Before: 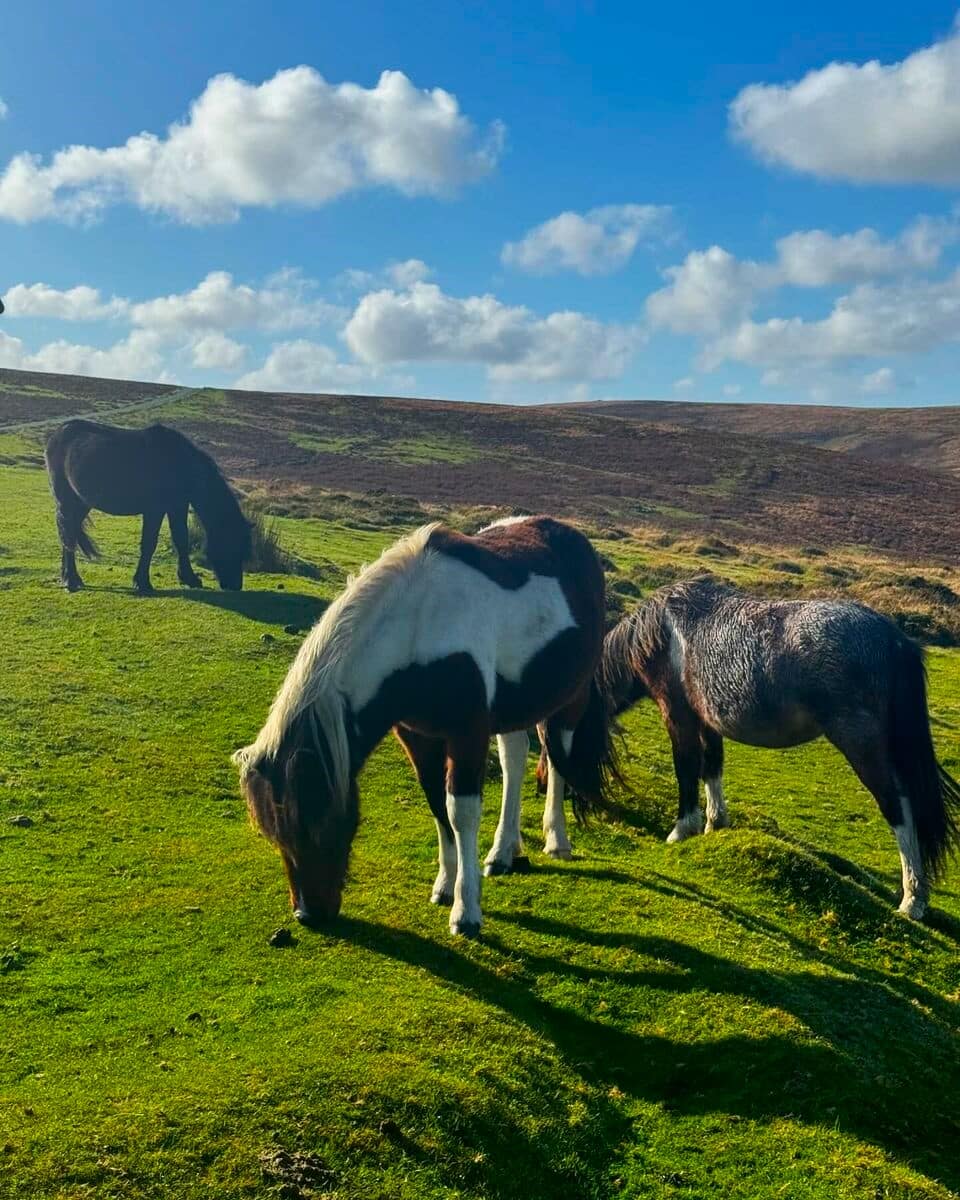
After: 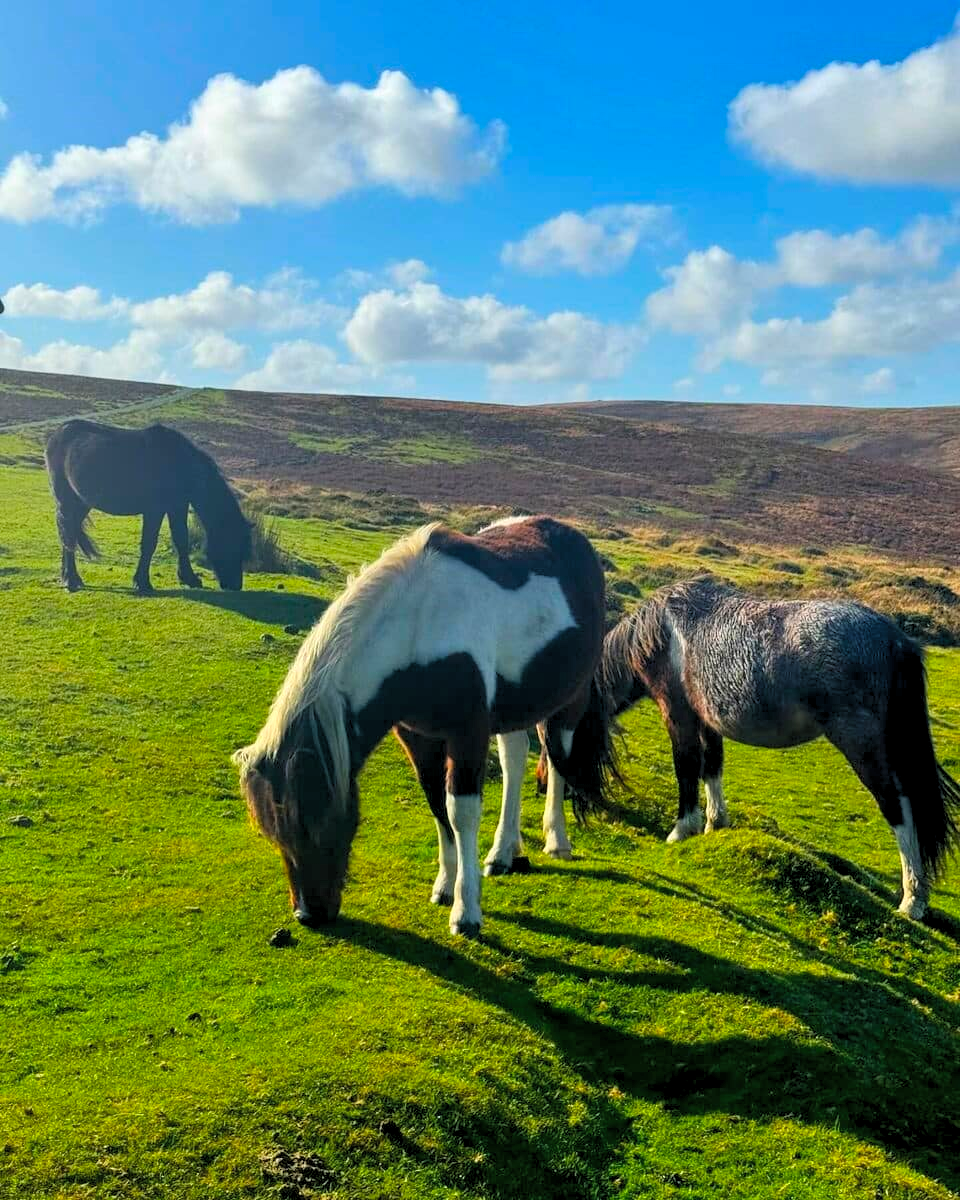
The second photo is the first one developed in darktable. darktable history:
contrast brightness saturation: brightness 0.09, saturation 0.191
levels: levels [0.073, 0.497, 0.972]
